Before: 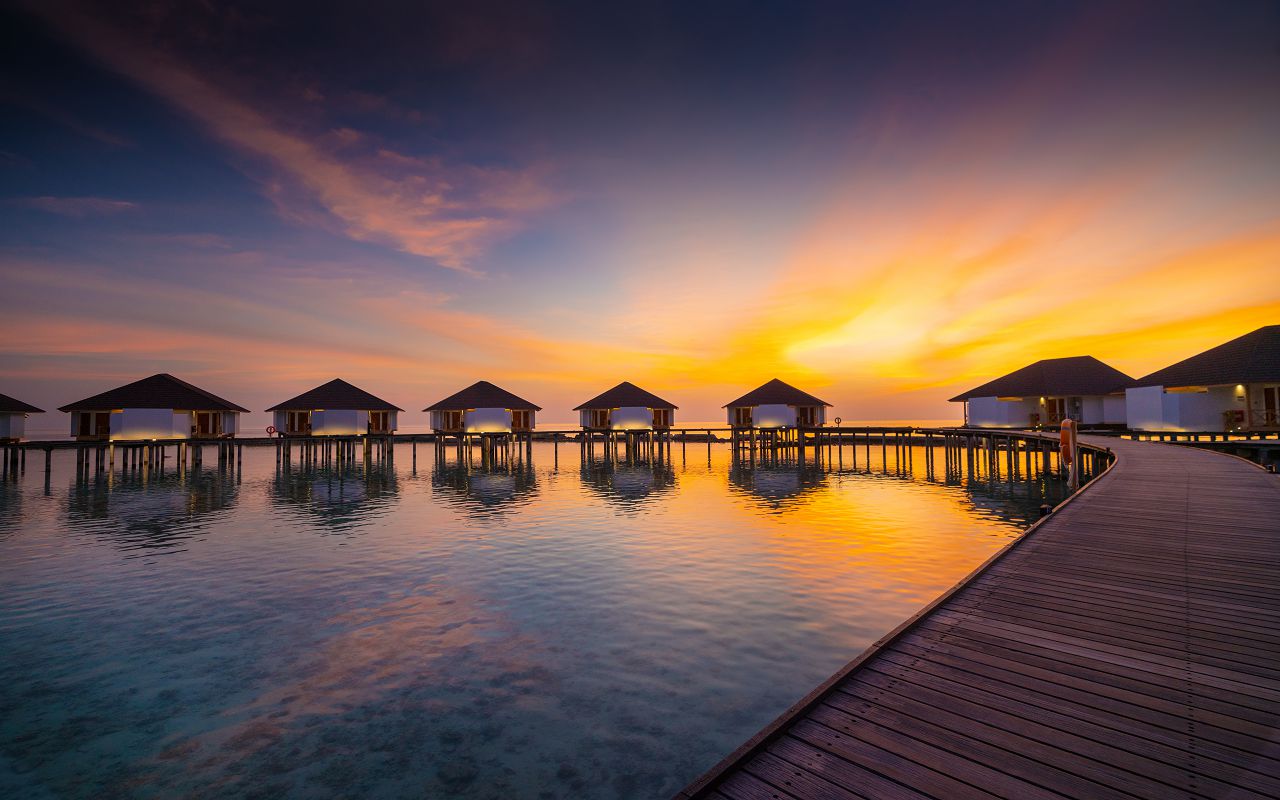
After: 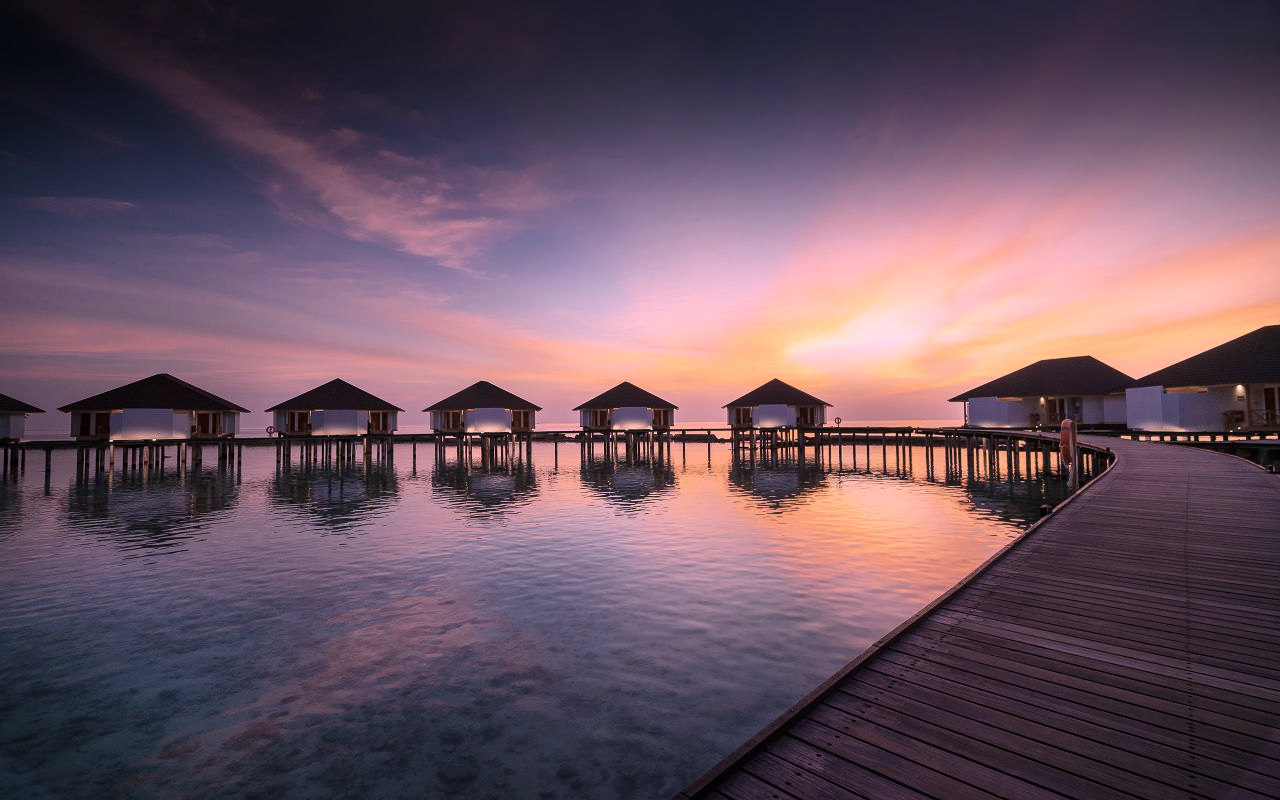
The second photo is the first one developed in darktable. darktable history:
contrast brightness saturation: contrast 0.102, saturation -0.355
color correction: highlights a* 15.65, highlights b* -20.86
